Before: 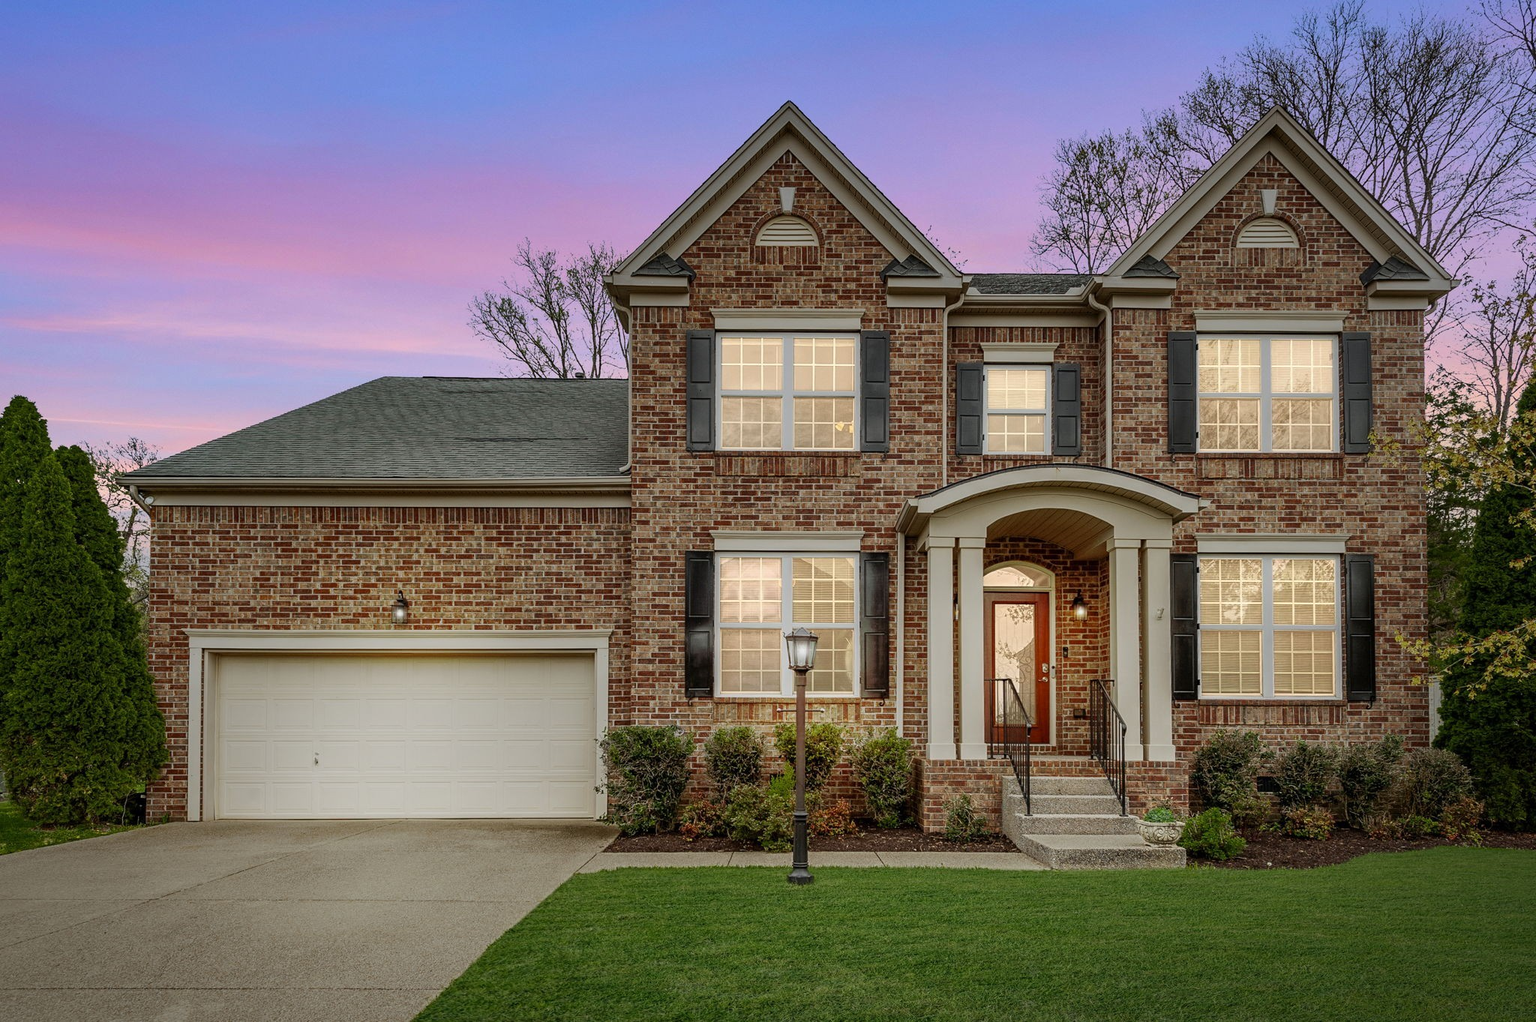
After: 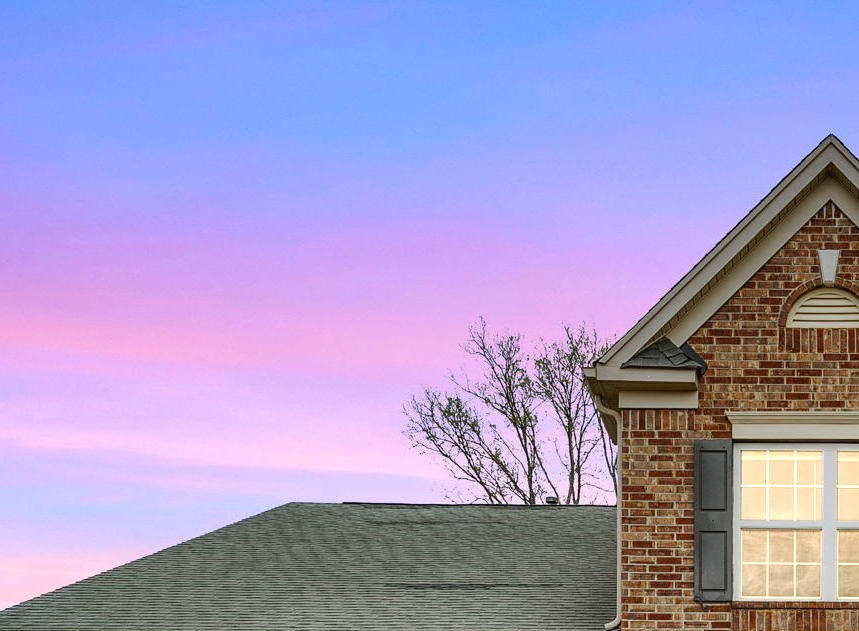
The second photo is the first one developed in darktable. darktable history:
local contrast: mode bilateral grid, contrast 100, coarseness 100, detail 91%, midtone range 0.2
exposure: exposure 0.485 EV, compensate highlight preservation false
color balance rgb: linear chroma grading › global chroma 3.45%, perceptual saturation grading › global saturation 11.24%, perceptual brilliance grading › global brilliance 3.04%, global vibrance 2.8%
crop and rotate: left 10.817%, top 0.062%, right 47.194%, bottom 53.626%
